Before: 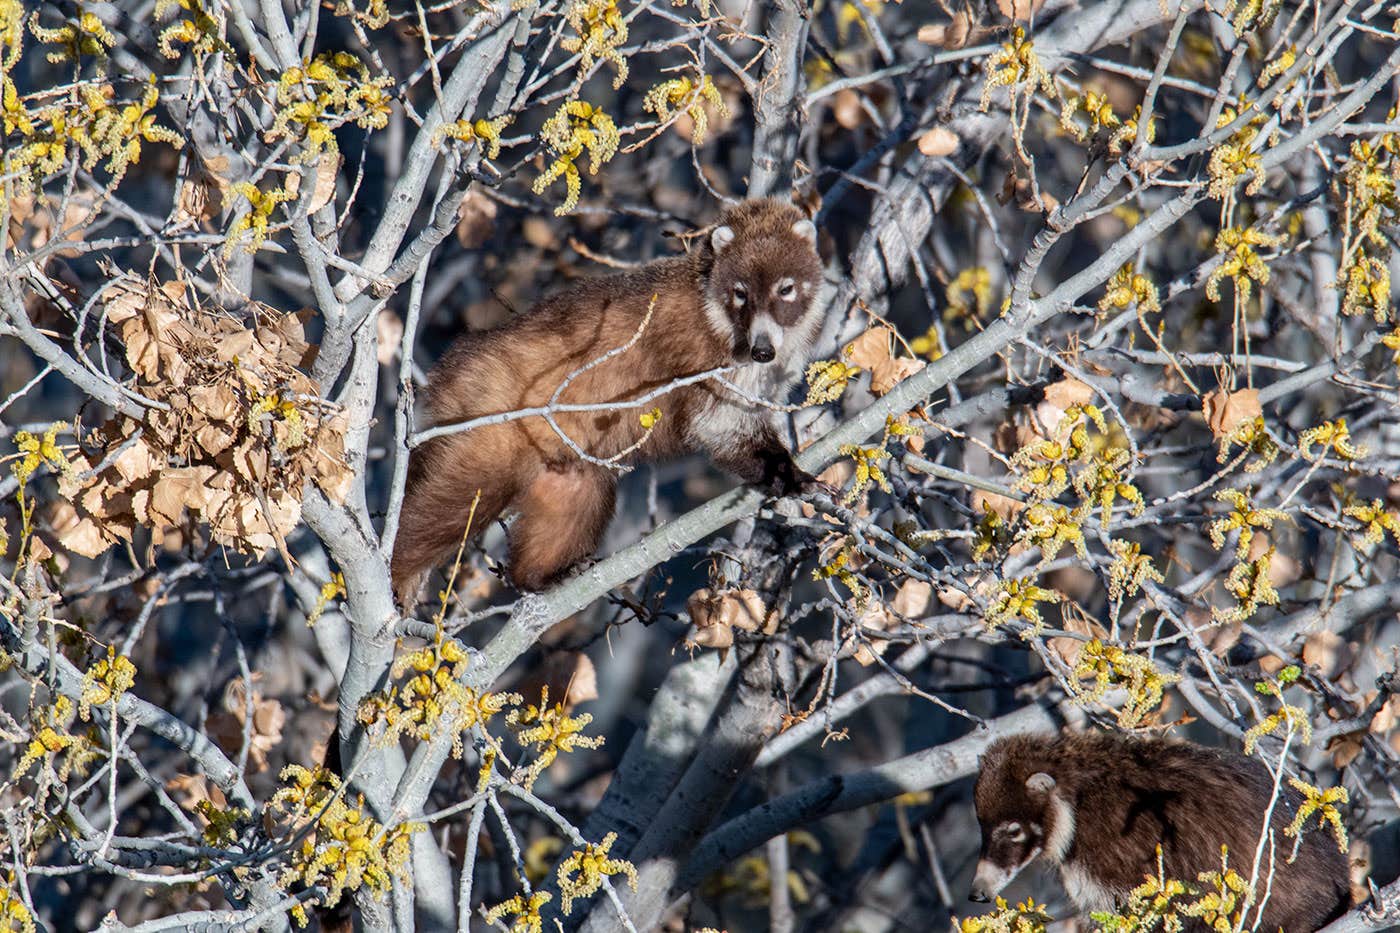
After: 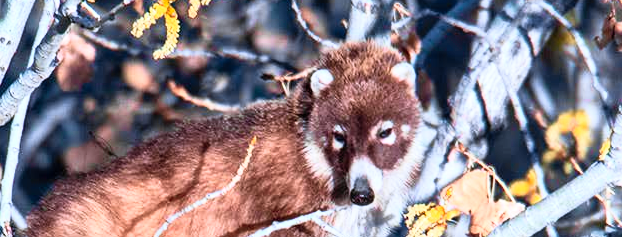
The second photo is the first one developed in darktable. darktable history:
shadows and highlights: shadows 0.317, highlights 41.17
local contrast: mode bilateral grid, contrast 19, coarseness 50, detail 120%, midtone range 0.2
crop: left 28.712%, top 16.848%, right 26.799%, bottom 57.722%
tone curve: curves: ch0 [(0, 0.012) (0.056, 0.046) (0.218, 0.213) (0.606, 0.62) (0.82, 0.846) (1, 1)]; ch1 [(0, 0) (0.226, 0.261) (0.403, 0.437) (0.469, 0.472) (0.495, 0.499) (0.514, 0.504) (0.545, 0.555) (0.59, 0.598) (0.714, 0.733) (1, 1)]; ch2 [(0, 0) (0.269, 0.299) (0.459, 0.45) (0.498, 0.499) (0.523, 0.512) (0.568, 0.558) (0.634, 0.617) (0.702, 0.662) (0.781, 0.775) (1, 1)], color space Lab, independent channels, preserve colors none
contrast brightness saturation: contrast 0.237, brightness 0.253, saturation 0.383
color calibration: output R [0.946, 0.065, -0.013, 0], output G [-0.246, 1.264, -0.017, 0], output B [0.046, -0.098, 1.05, 0], illuminant as shot in camera, x 0.358, y 0.373, temperature 4628.91 K
color zones: curves: ch1 [(0, 0.455) (0.063, 0.455) (0.286, 0.495) (0.429, 0.5) (0.571, 0.5) (0.714, 0.5) (0.857, 0.5) (1, 0.455)]; ch2 [(0, 0.532) (0.063, 0.521) (0.233, 0.447) (0.429, 0.489) (0.571, 0.5) (0.714, 0.5) (0.857, 0.5) (1, 0.532)]
velvia: on, module defaults
